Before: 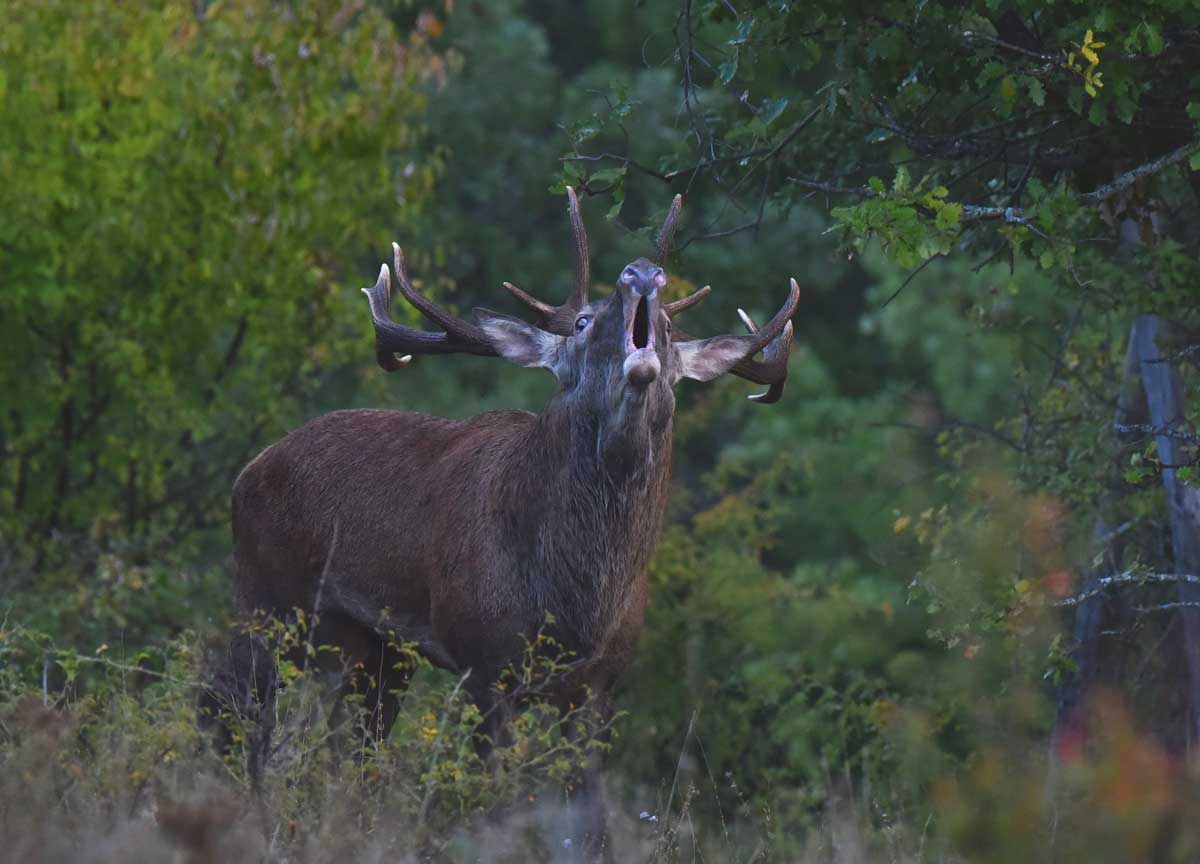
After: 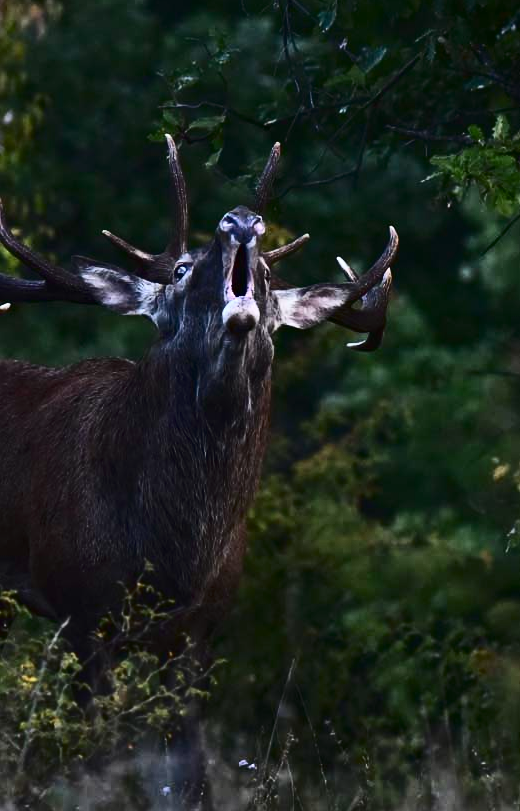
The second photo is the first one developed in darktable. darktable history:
crop: left 33.452%, top 6.025%, right 23.155%
contrast brightness saturation: contrast 0.5, saturation -0.1
haze removal: compatibility mode true, adaptive false
